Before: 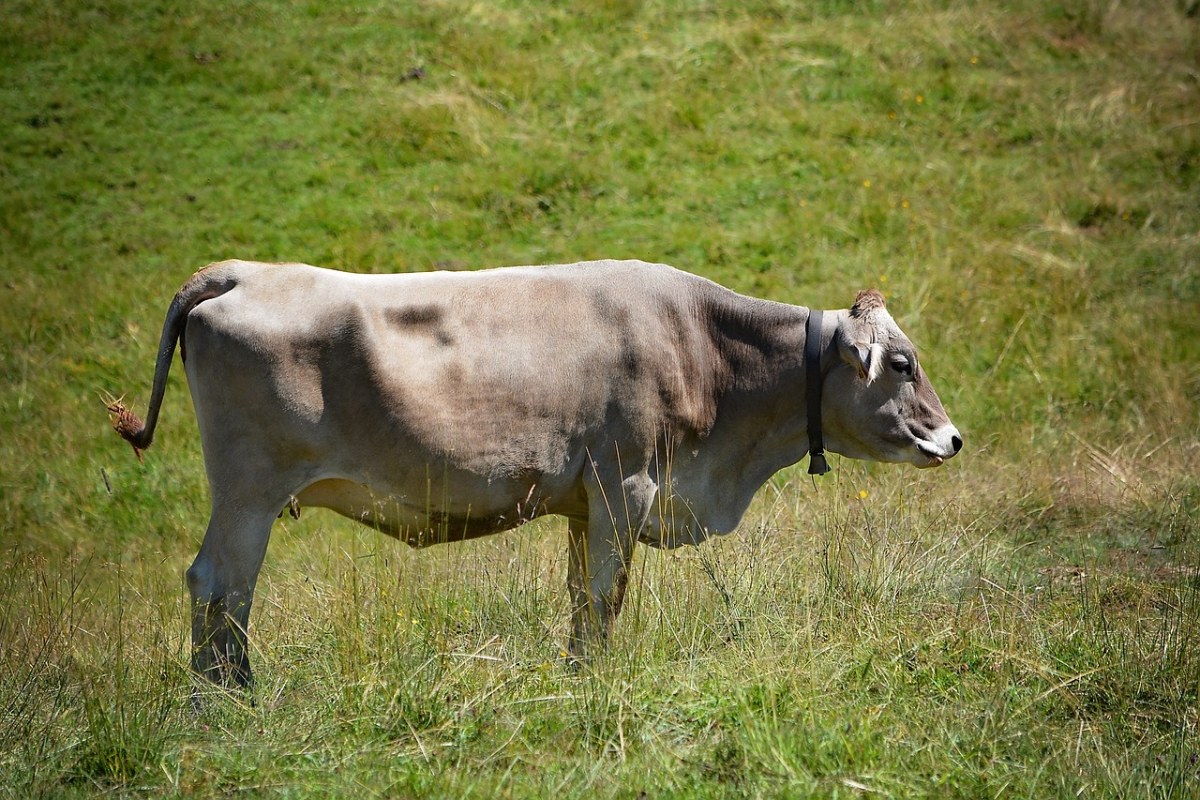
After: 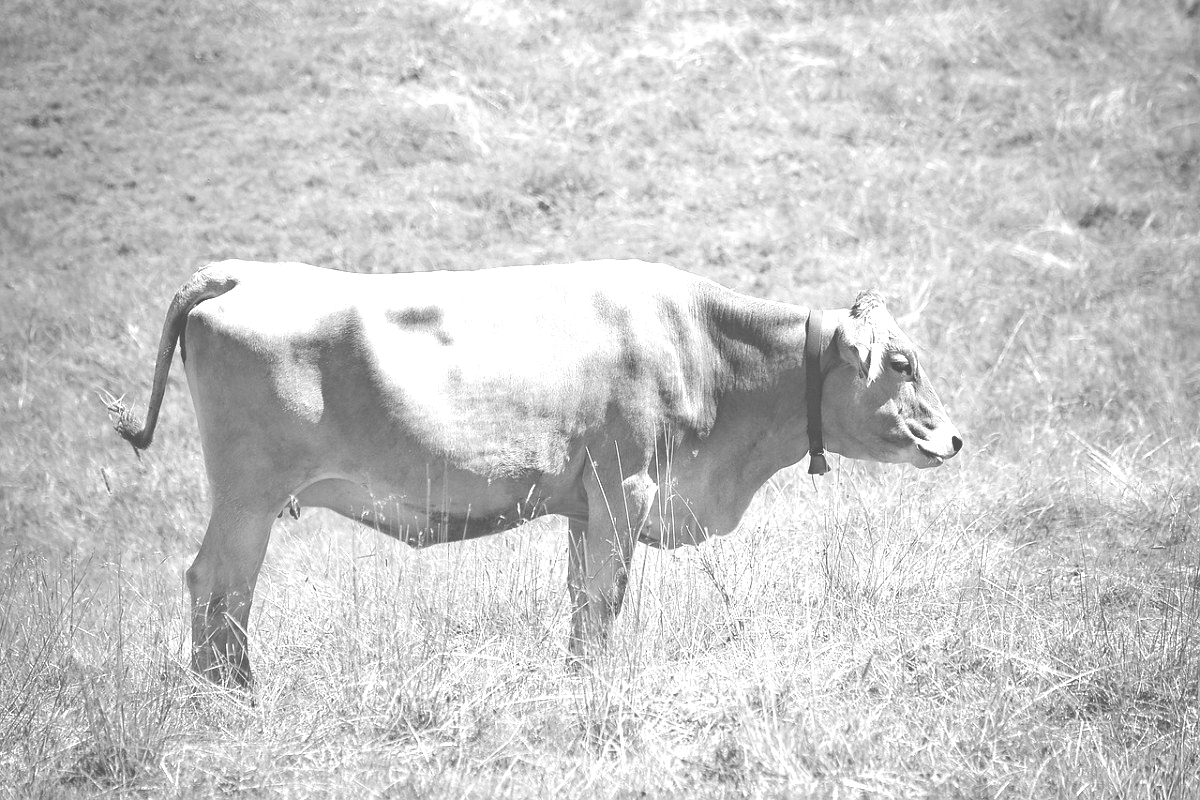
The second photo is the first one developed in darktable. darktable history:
monochrome: on, module defaults
colorize: hue 34.49°, saturation 35.33%, source mix 100%, lightness 55%, version 1
color zones: curves: ch1 [(0, -0.014) (0.143, -0.013) (0.286, -0.013) (0.429, -0.016) (0.571, -0.019) (0.714, -0.015) (0.857, 0.002) (1, -0.014)]
